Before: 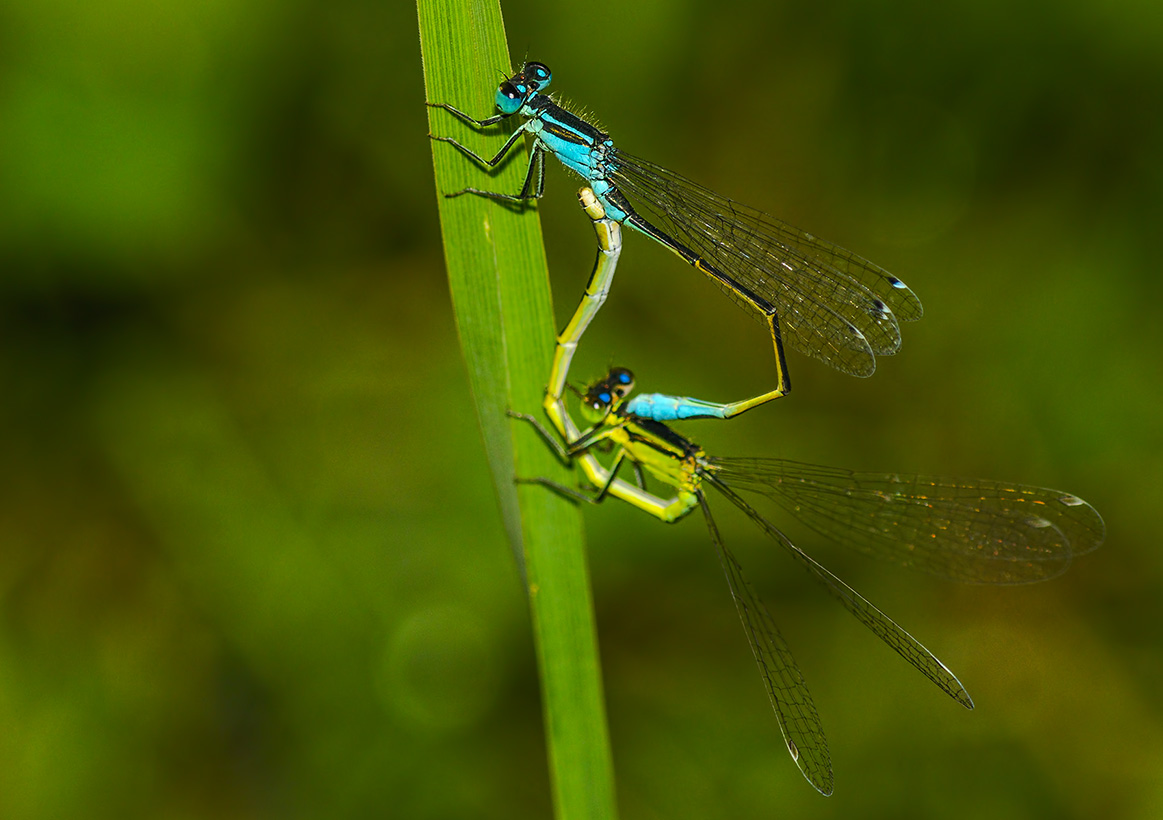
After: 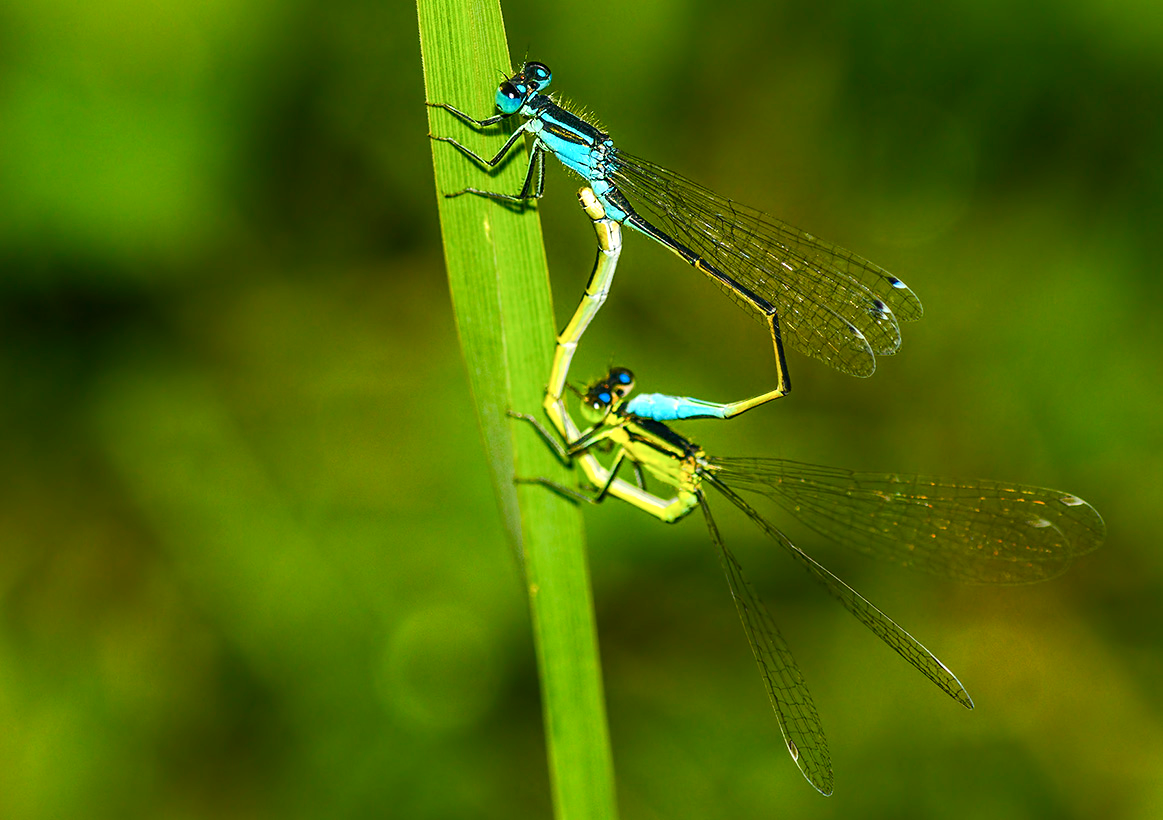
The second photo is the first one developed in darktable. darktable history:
shadows and highlights: low approximation 0.01, soften with gaussian
color balance rgb: shadows lift › chroma 2.03%, shadows lift › hue 217.43°, power › chroma 0.508%, power › hue 258.88°, perceptual saturation grading › global saturation 20%, perceptual saturation grading › highlights -25.47%, perceptual saturation grading › shadows 50.189%, contrast -9.653%
tone equalizer: -8 EV -1.08 EV, -7 EV -0.972 EV, -6 EV -0.861 EV, -5 EV -0.538 EV, -3 EV 0.567 EV, -2 EV 0.862 EV, -1 EV 1 EV, +0 EV 1.08 EV
